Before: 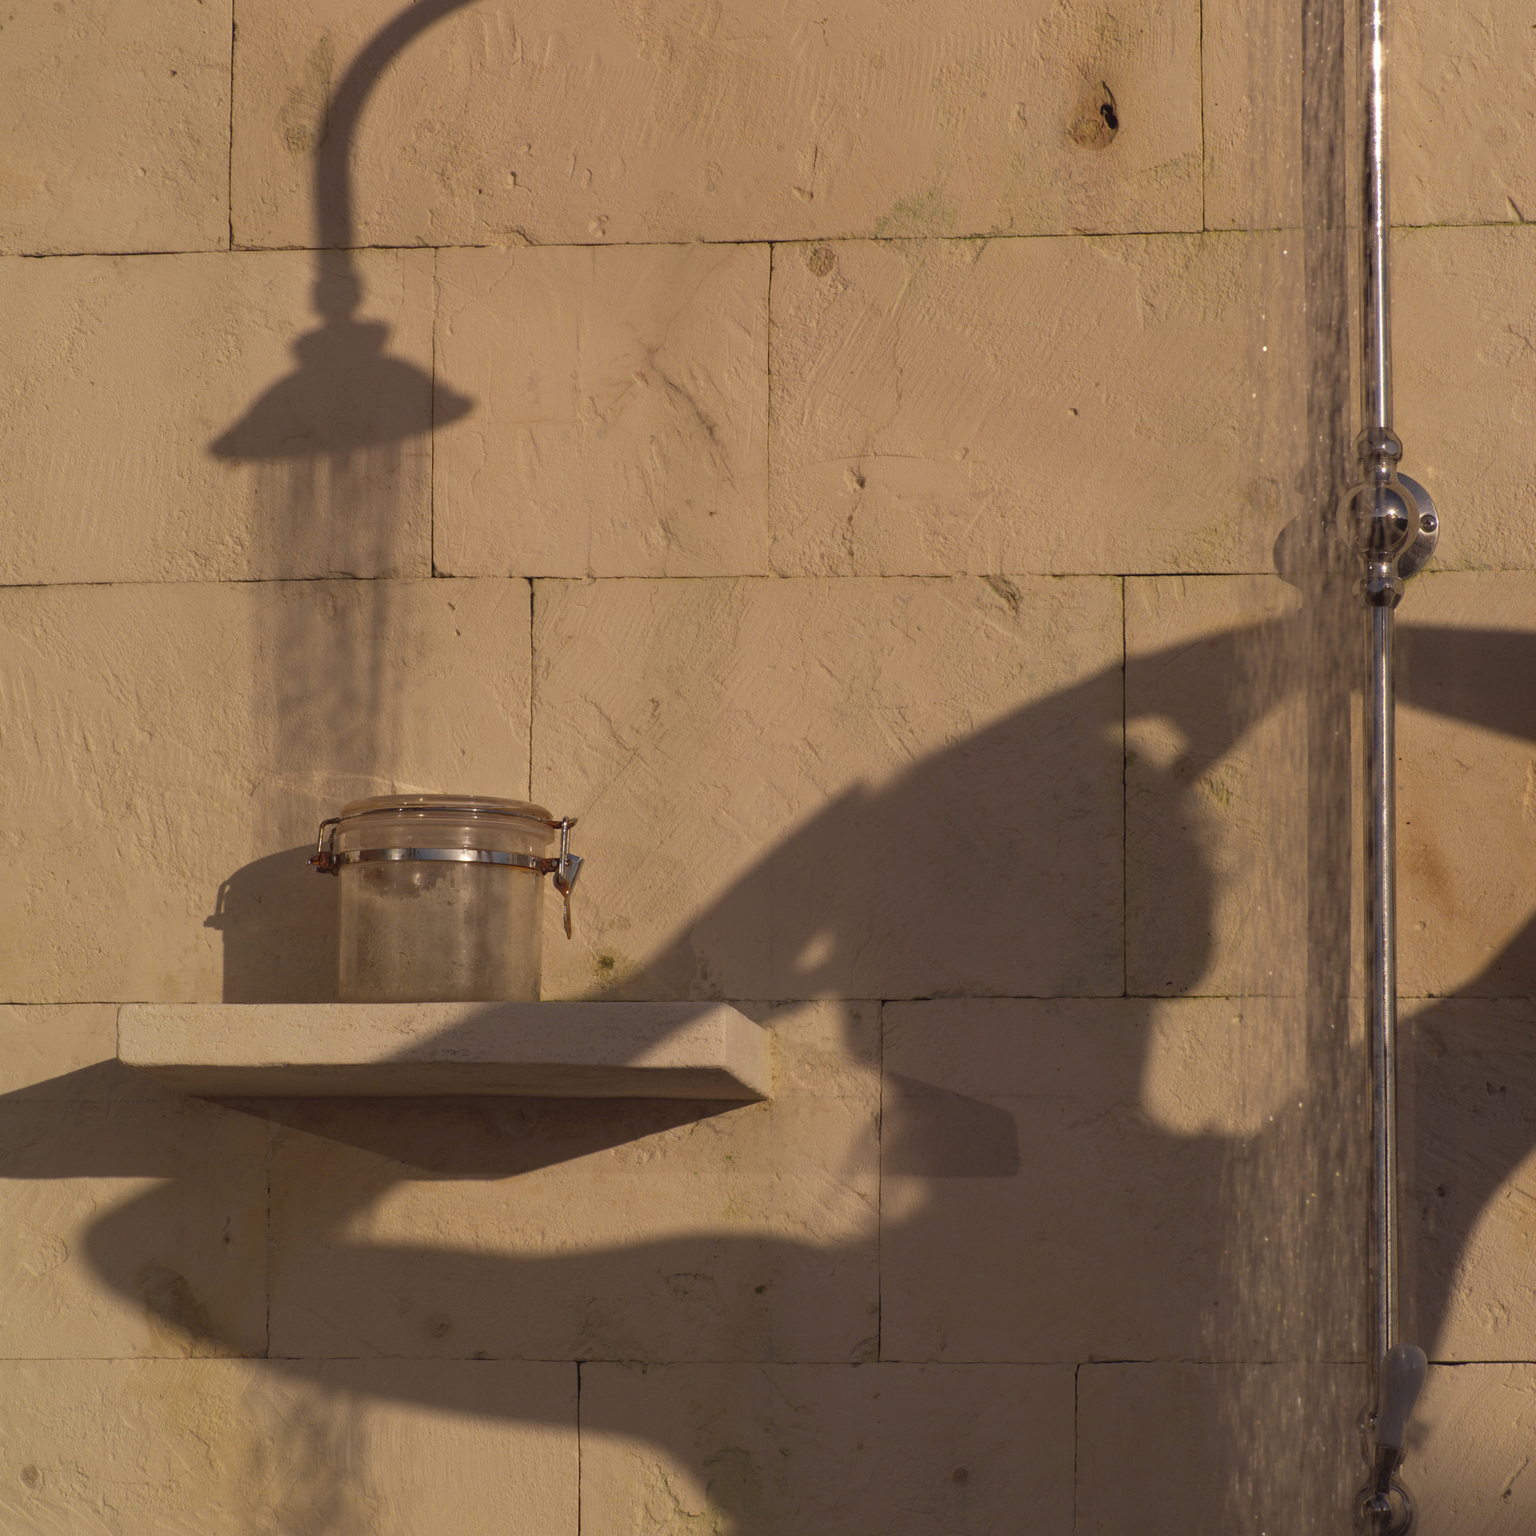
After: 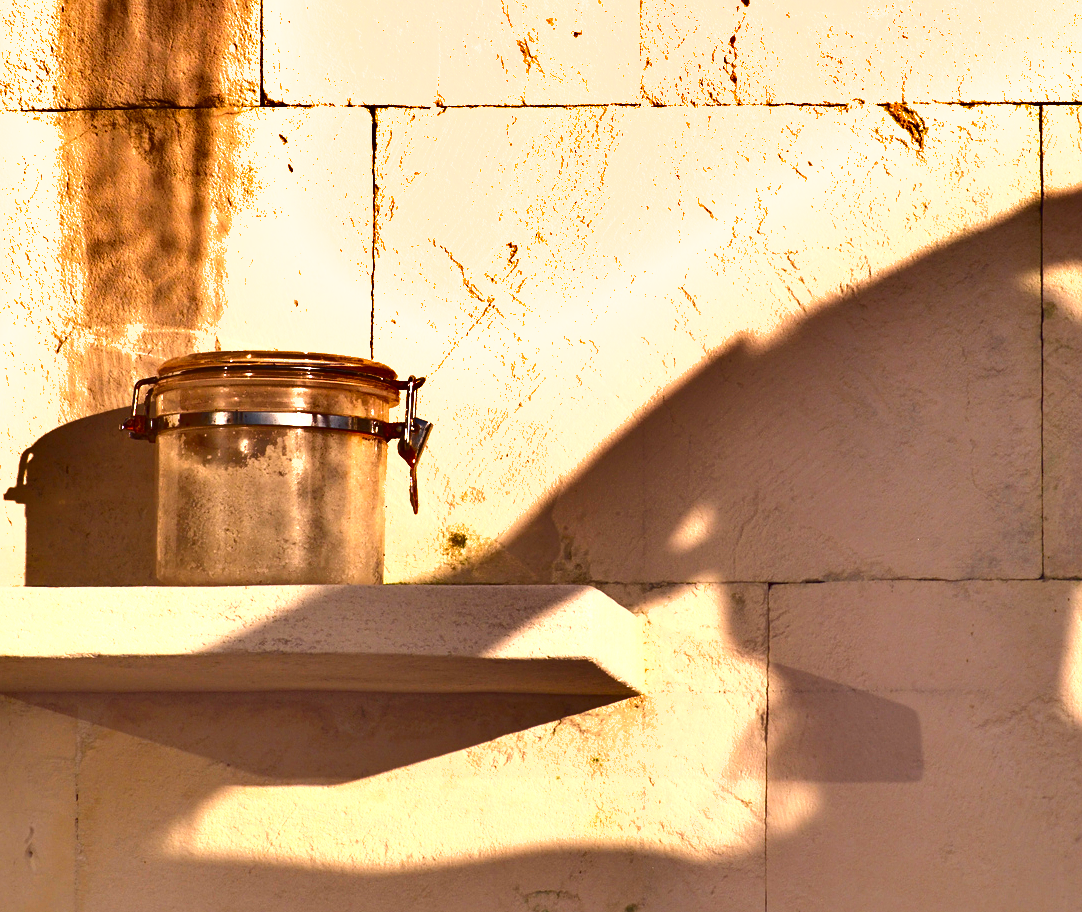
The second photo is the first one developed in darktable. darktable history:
exposure: exposure 2.032 EV, compensate highlight preservation false
sharpen: amount 0.218
crop: left 13.089%, top 31.475%, right 24.424%, bottom 15.837%
shadows and highlights: radius 108.45, shadows 44.66, highlights -67.44, low approximation 0.01, soften with gaussian
